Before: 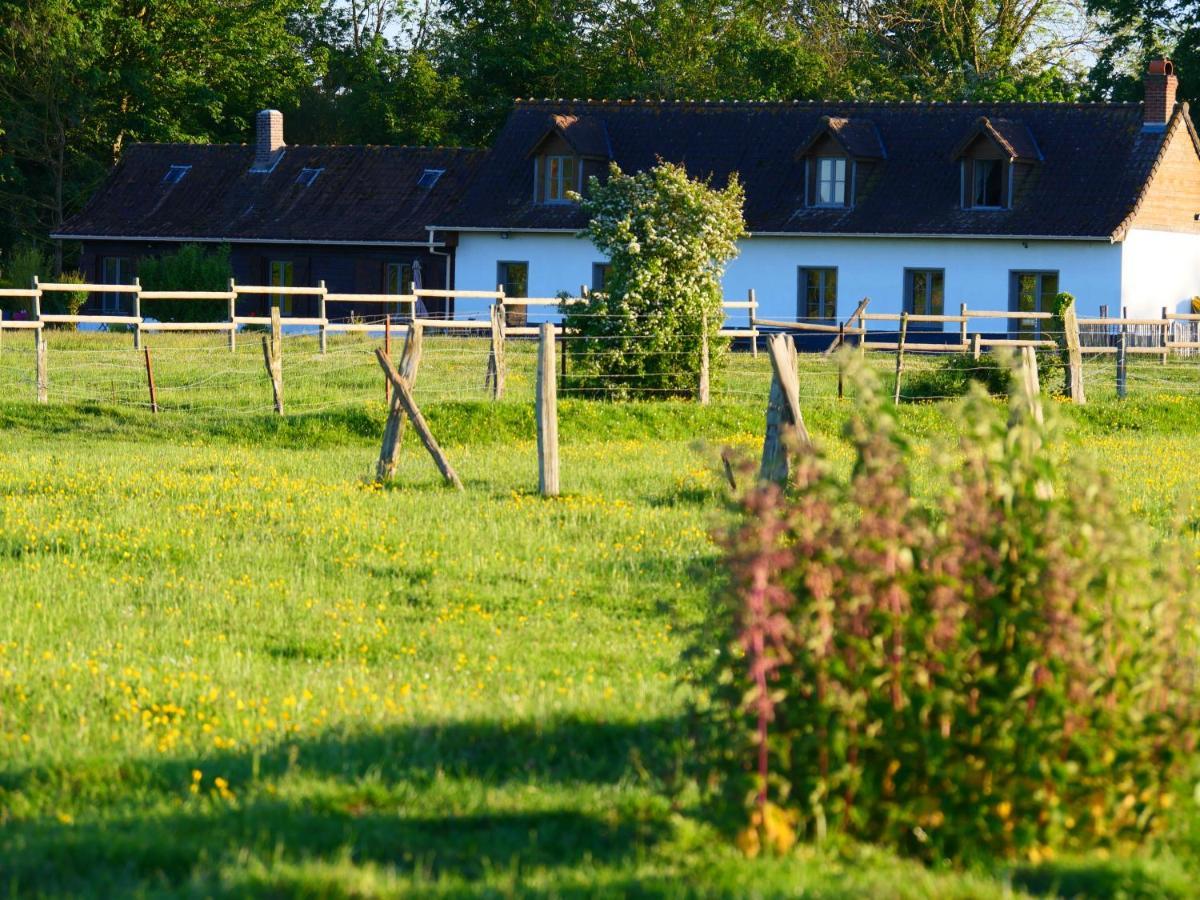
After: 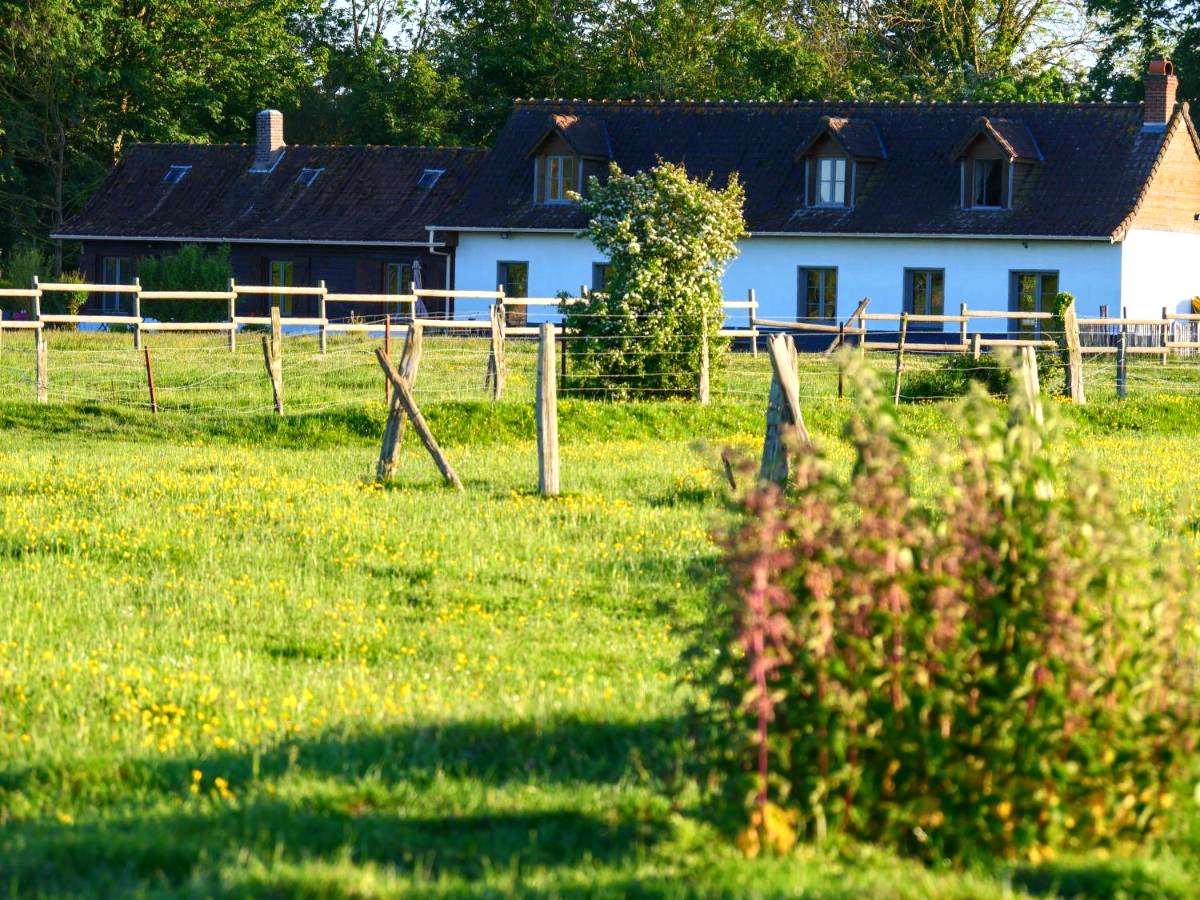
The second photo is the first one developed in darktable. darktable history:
local contrast: on, module defaults
exposure: exposure 0.295 EV, compensate exposure bias true, compensate highlight preservation false
